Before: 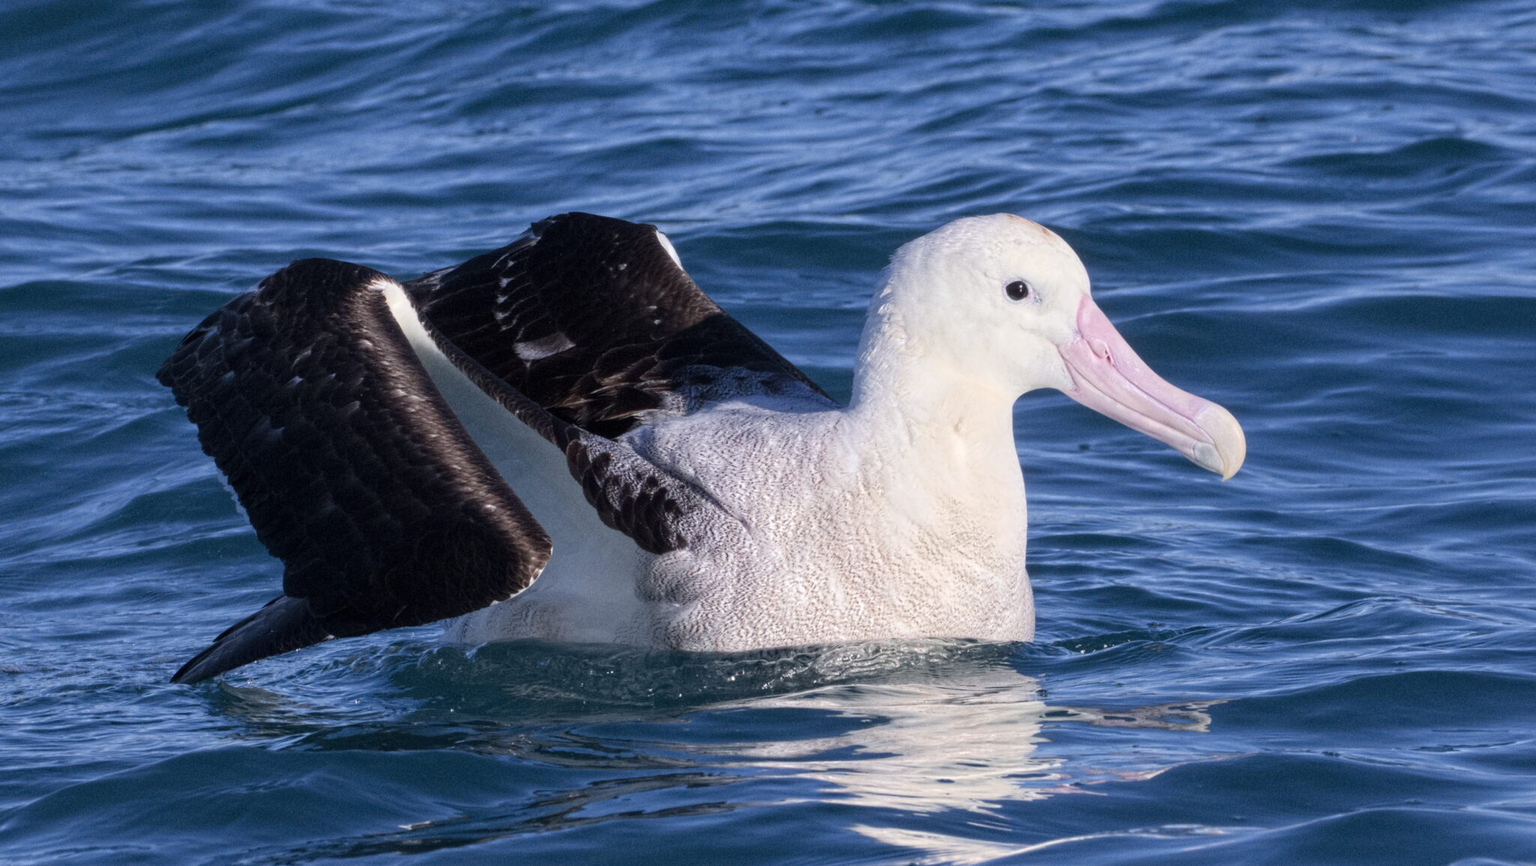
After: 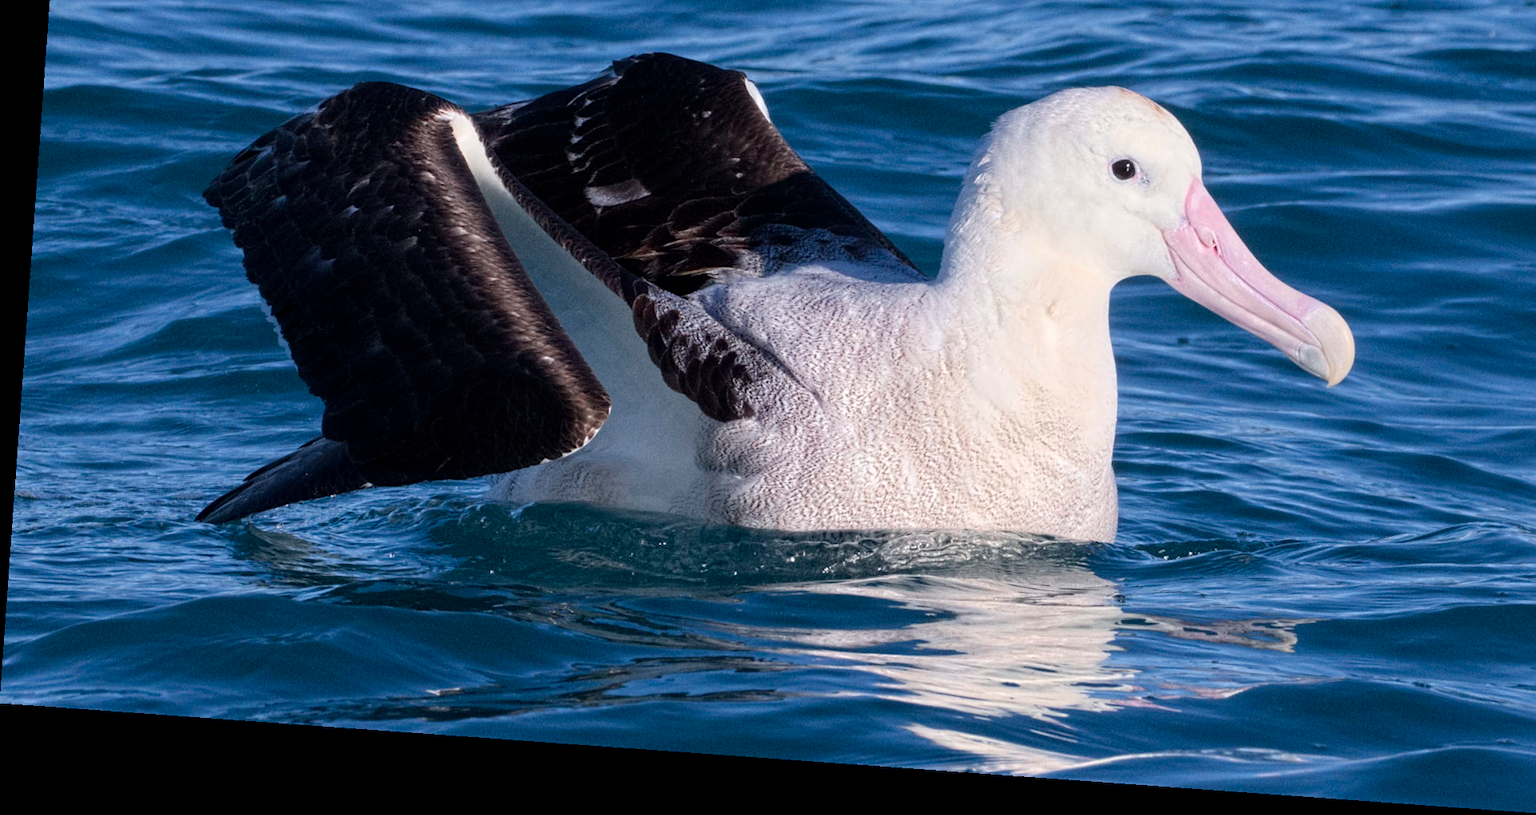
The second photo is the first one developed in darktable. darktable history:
rotate and perspective: rotation 4.1°, automatic cropping off
sharpen: amount 0.2
crop: top 20.916%, right 9.437%, bottom 0.316%
